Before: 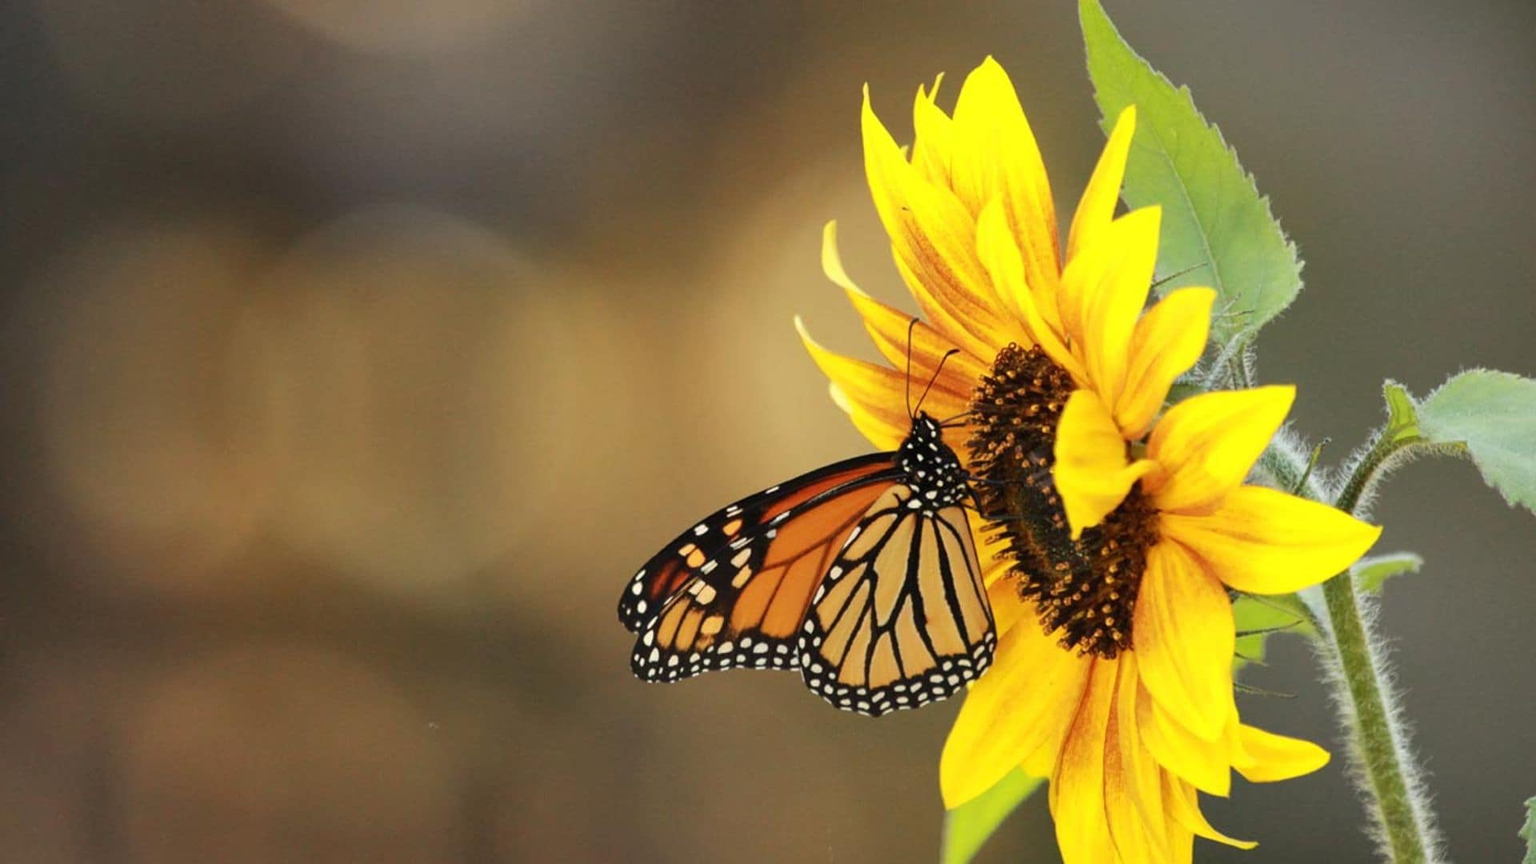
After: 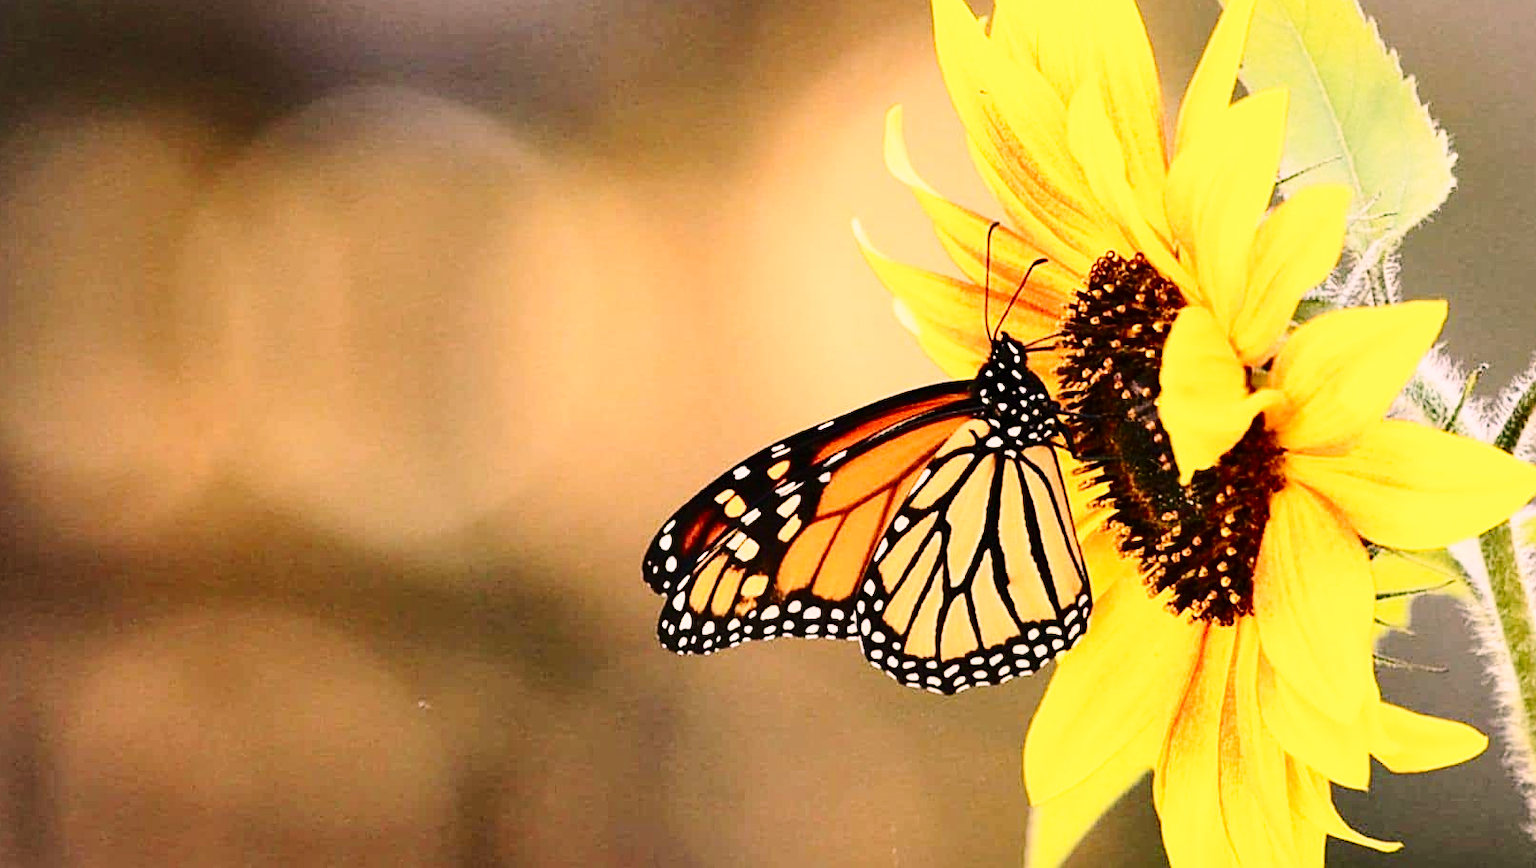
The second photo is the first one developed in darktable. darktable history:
base curve: curves: ch0 [(0, 0) (0.028, 0.03) (0.121, 0.232) (0.46, 0.748) (0.859, 0.968) (1, 1)], preserve colors none
contrast brightness saturation: contrast 0.272
sharpen: on, module defaults
crop and rotate: left 4.999%, top 15.207%, right 10.655%
color correction: highlights a* 14.76, highlights b* 4.89
